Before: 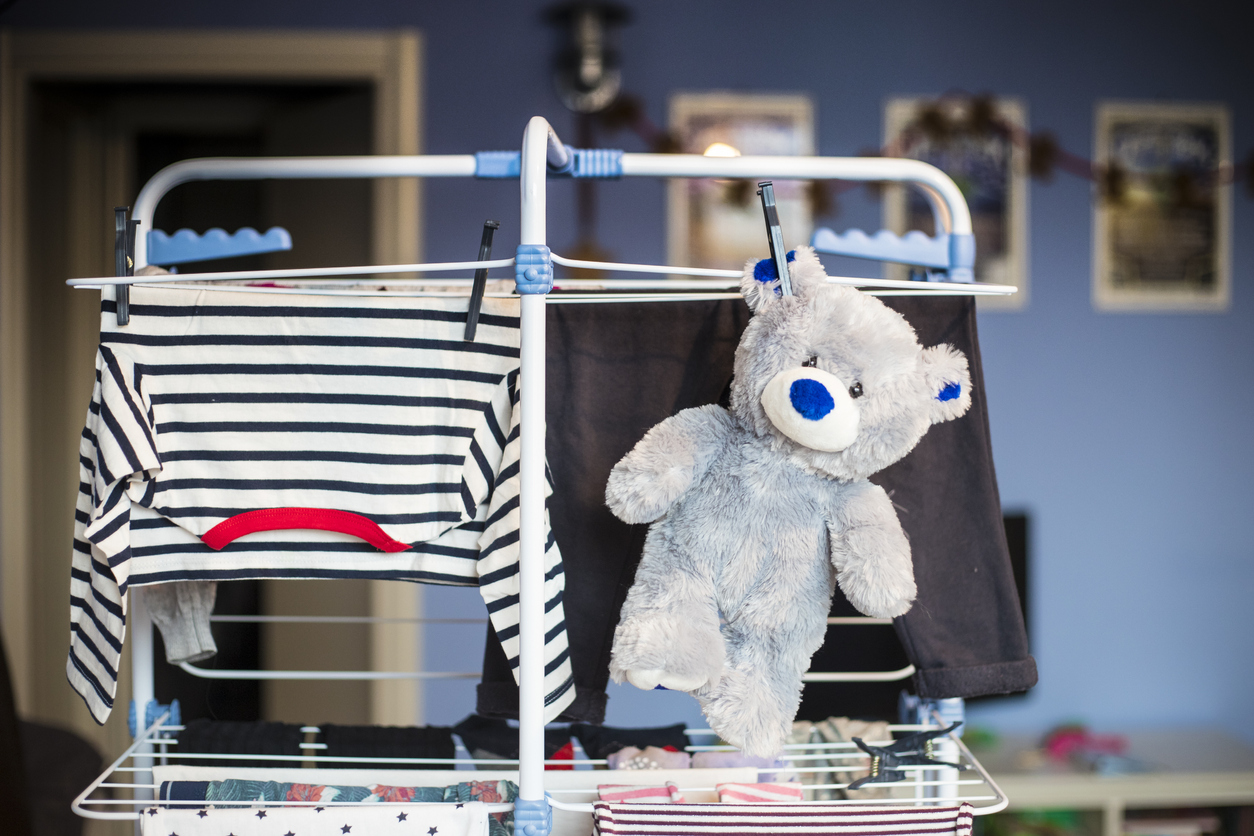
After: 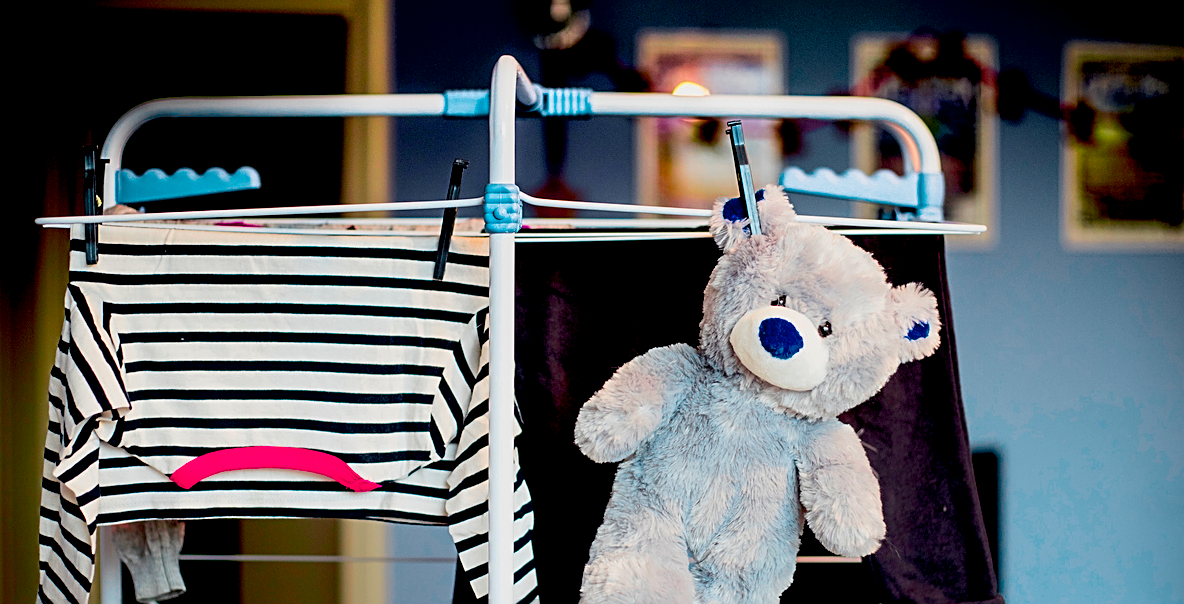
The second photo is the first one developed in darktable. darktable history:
crop: left 2.526%, top 7.38%, right 2.966%, bottom 20.356%
color zones: curves: ch0 [(0, 0.533) (0.126, 0.533) (0.234, 0.533) (0.368, 0.357) (0.5, 0.5) (0.625, 0.5) (0.74, 0.637) (0.875, 0.5)]; ch1 [(0.004, 0.708) (0.129, 0.662) (0.25, 0.5) (0.375, 0.331) (0.496, 0.396) (0.625, 0.649) (0.739, 0.26) (0.875, 0.5) (1, 0.478)]; ch2 [(0, 0.409) (0.132, 0.403) (0.236, 0.558) (0.379, 0.448) (0.5, 0.5) (0.625, 0.5) (0.691, 0.39) (0.875, 0.5)]
sharpen: on, module defaults
exposure: black level correction 0.045, exposure -0.234 EV, compensate highlight preservation false
color balance rgb: shadows lift › luminance -9.3%, linear chroma grading › global chroma 15.441%, perceptual saturation grading › global saturation 25.154%
contrast brightness saturation: contrast 0.075
